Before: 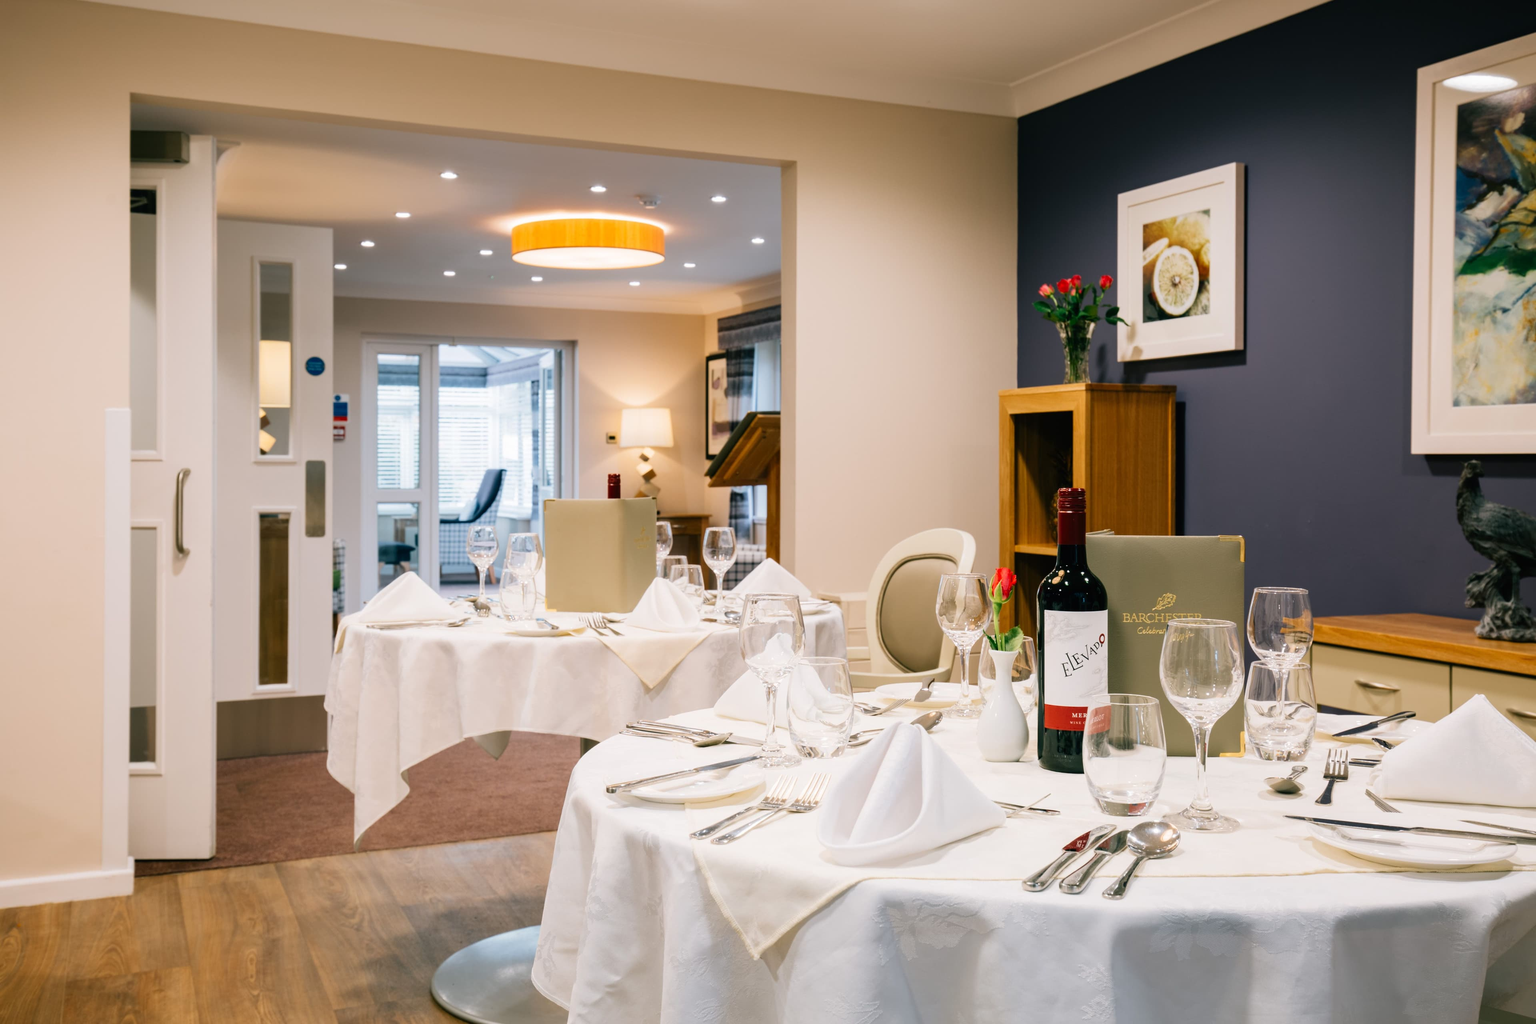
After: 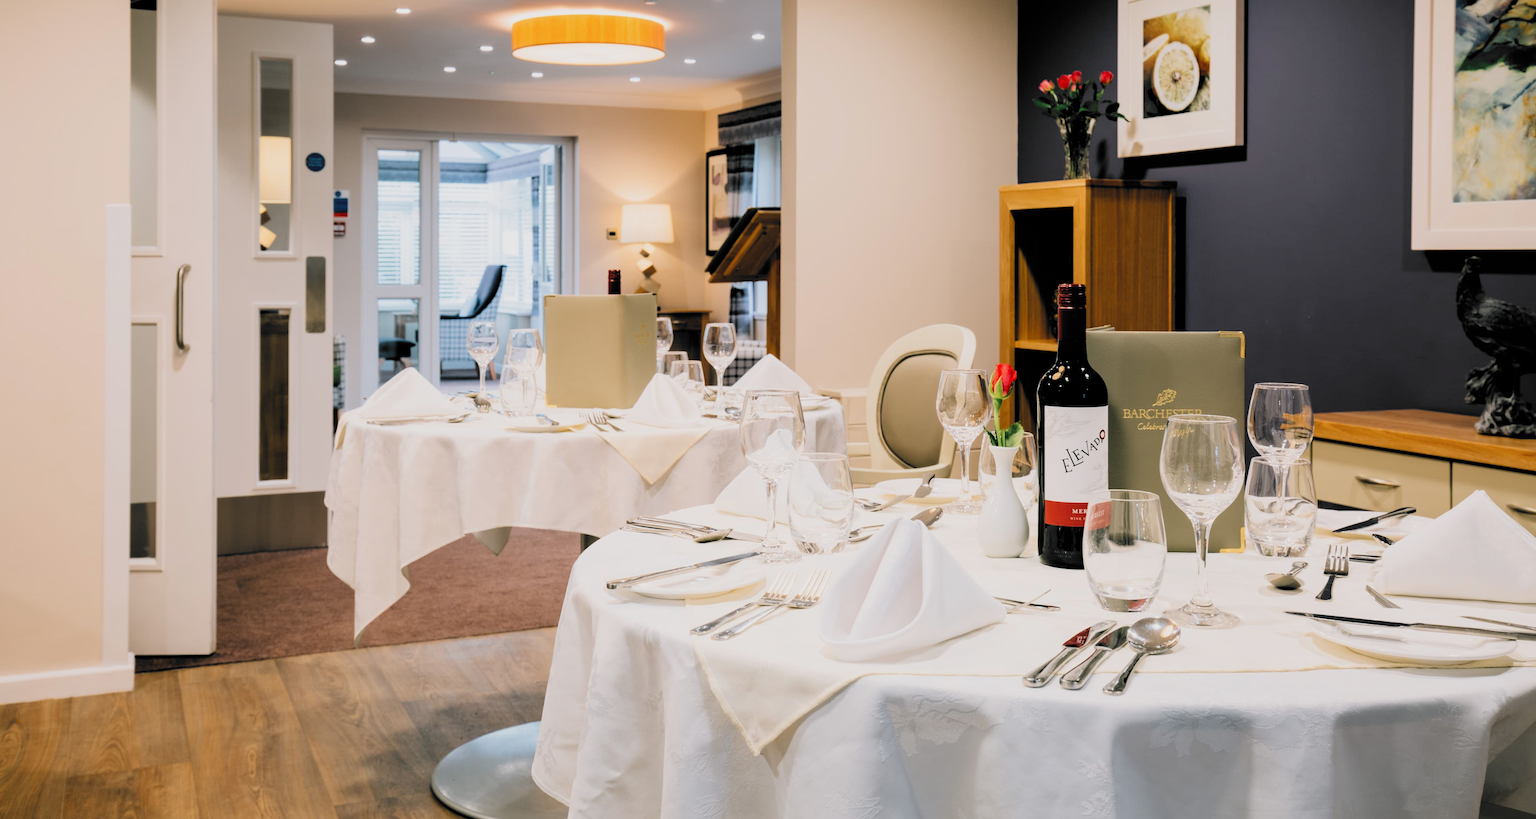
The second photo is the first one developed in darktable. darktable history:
filmic rgb: black relative exposure -5.13 EV, white relative exposure 3.54 EV, hardness 3.18, contrast 1.202, highlights saturation mix -49.97%, color science v6 (2022)
crop and rotate: top 19.985%
